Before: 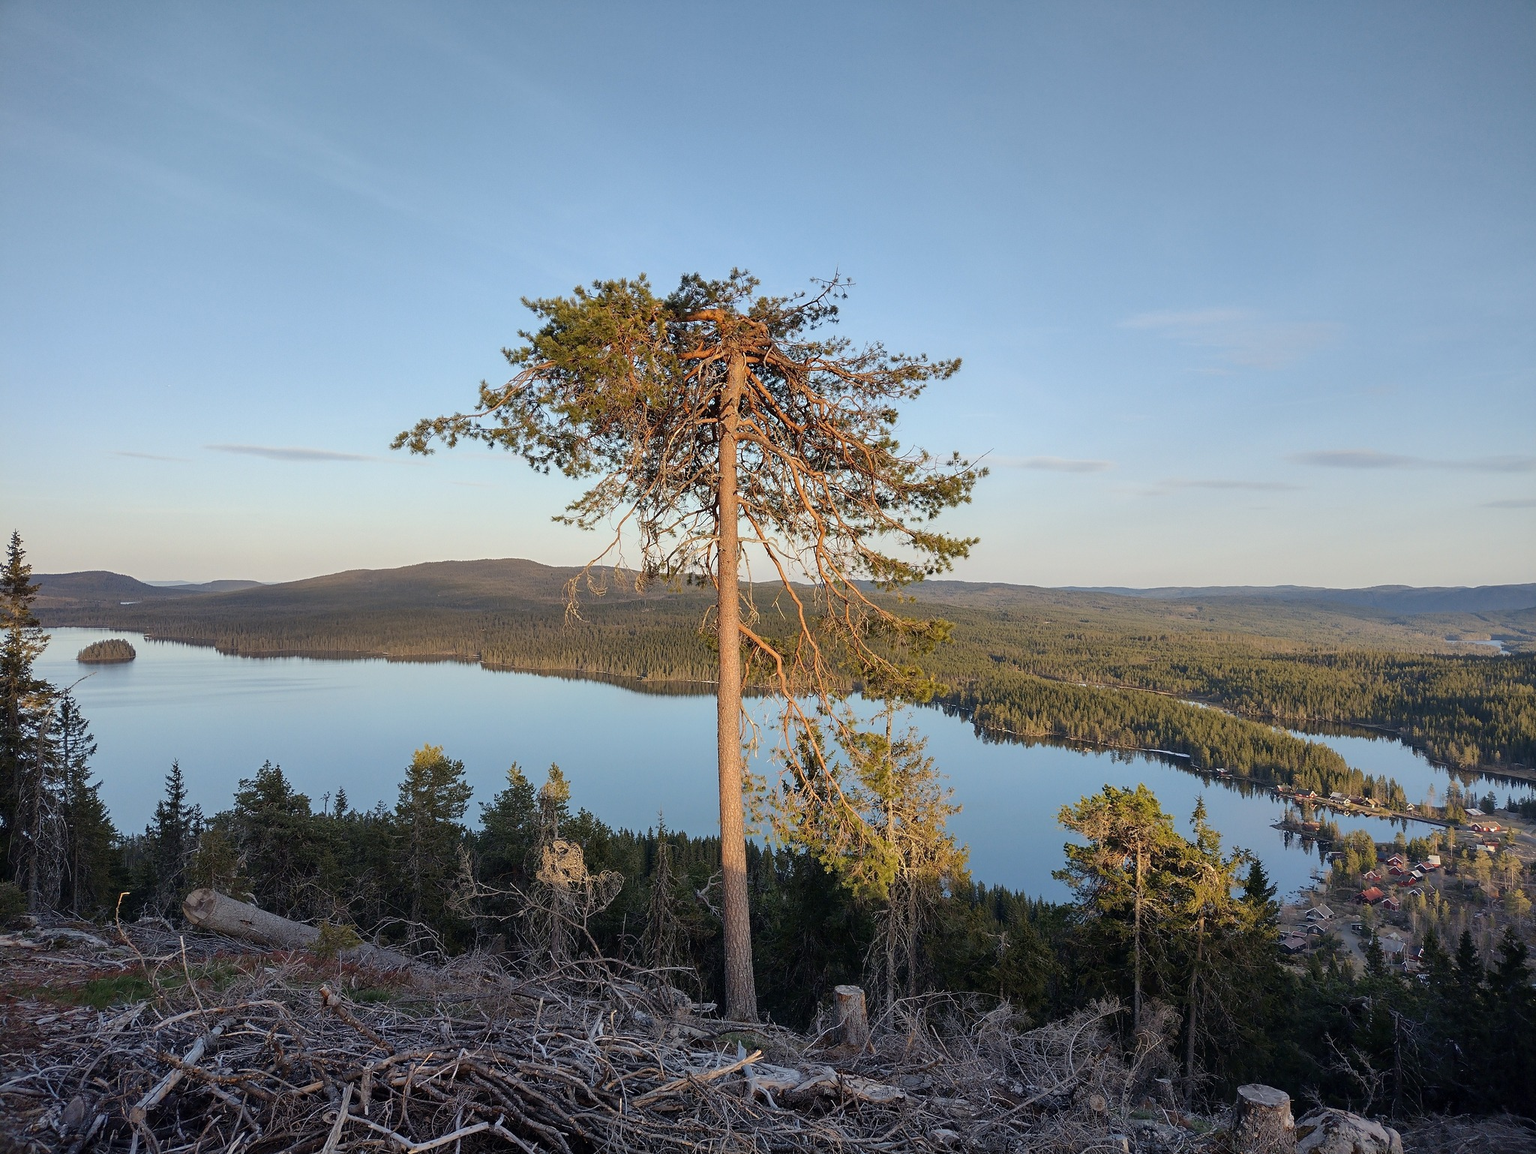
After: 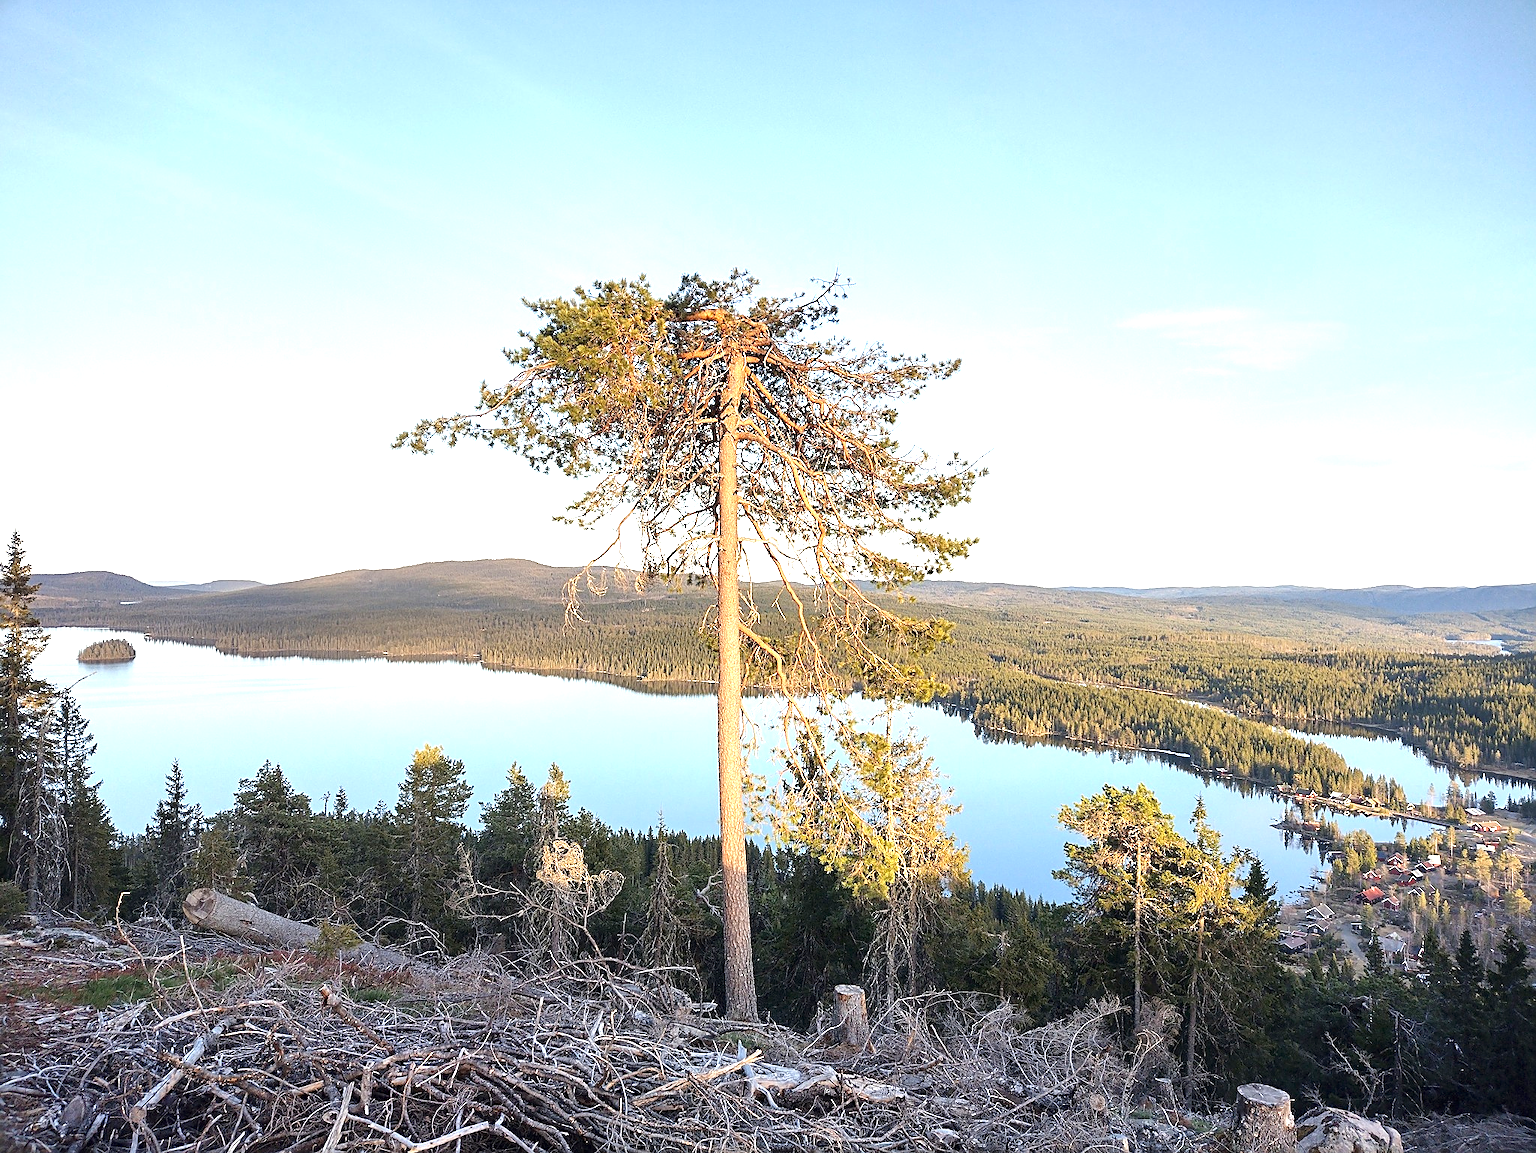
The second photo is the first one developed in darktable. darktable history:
sharpen: on, module defaults
exposure: black level correction 0, exposure 1.392 EV, compensate highlight preservation false
